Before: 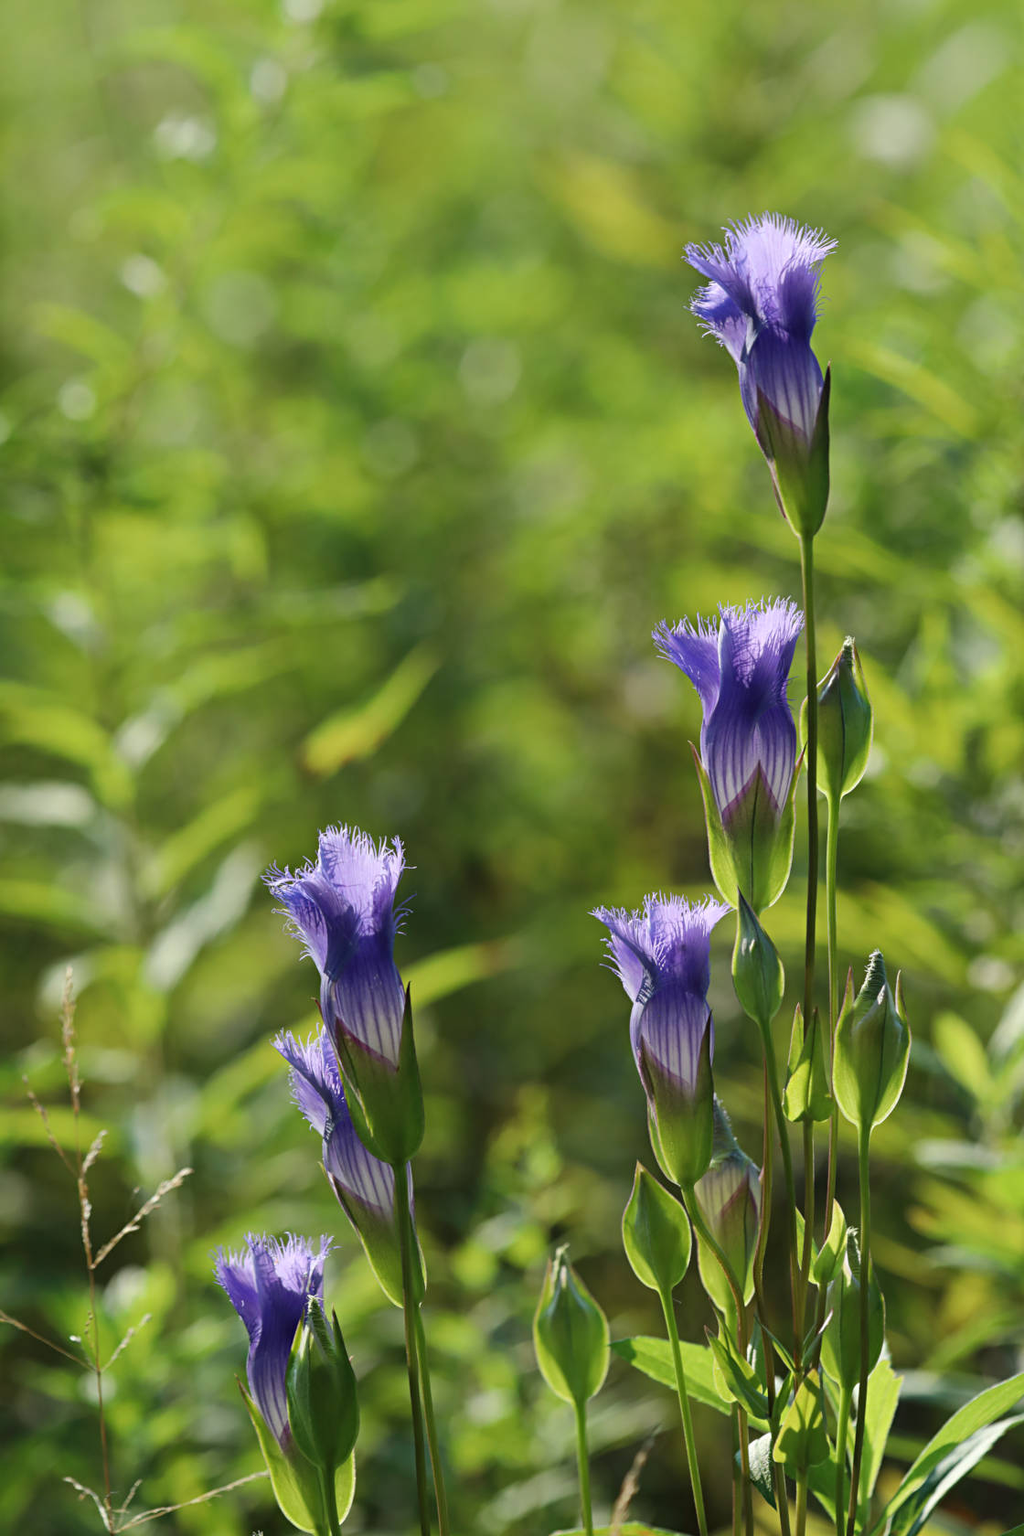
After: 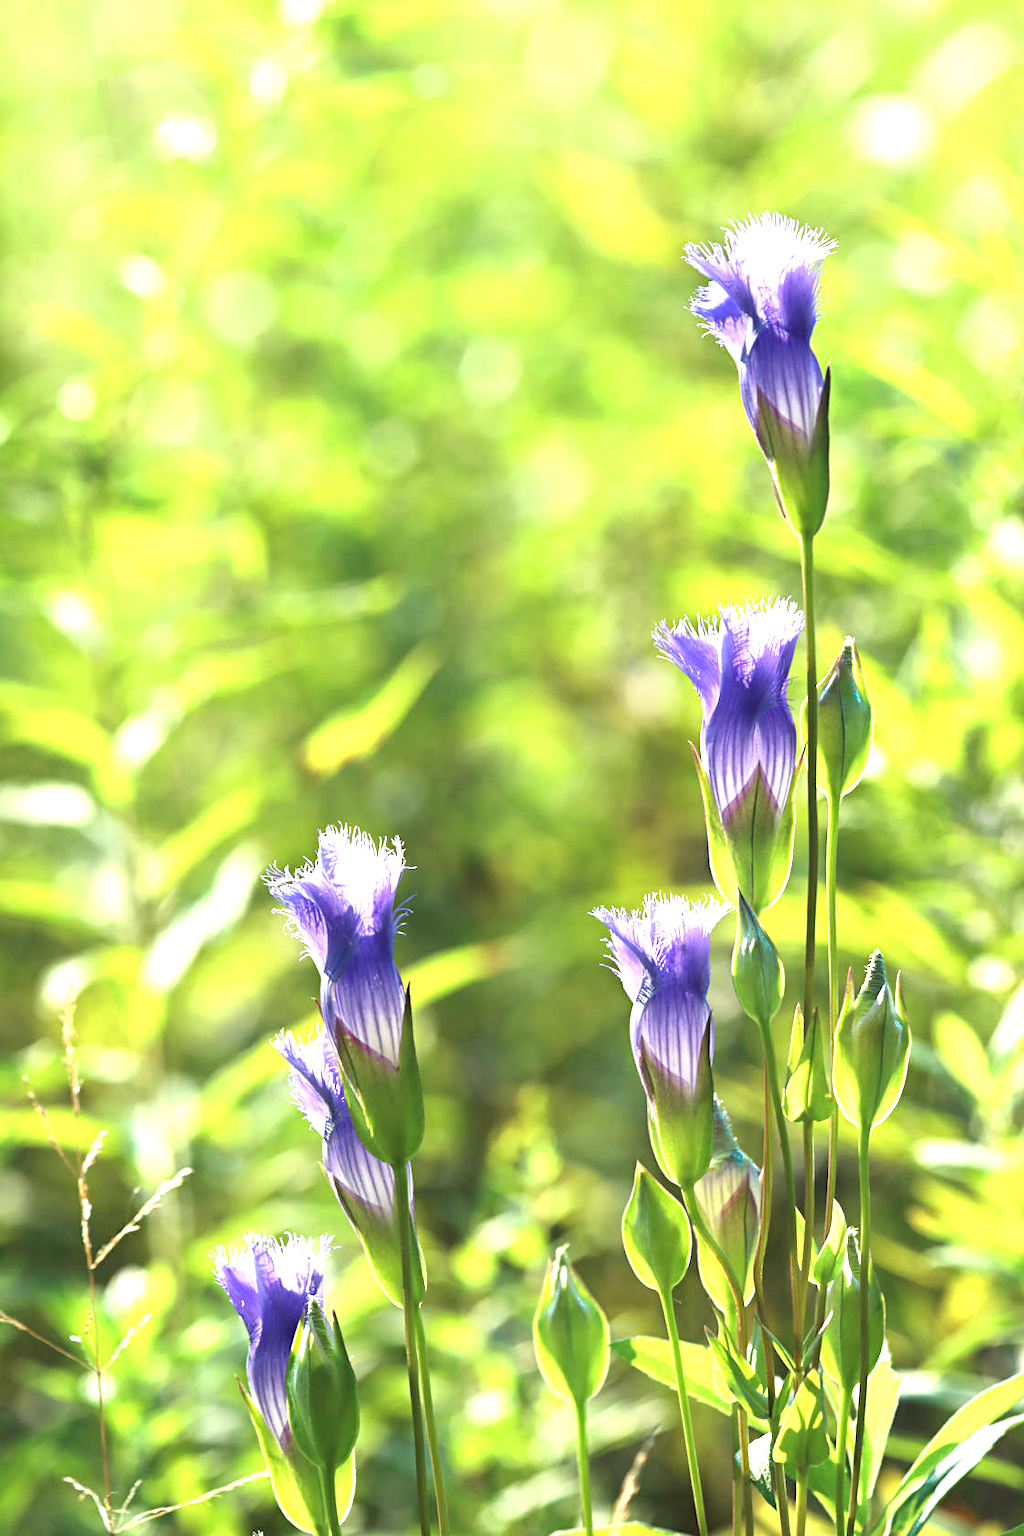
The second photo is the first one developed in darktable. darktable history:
exposure: black level correction 0, exposure 1.704 EV, compensate exposure bias true, compensate highlight preservation false
color zones: curves: ch0 [(0.25, 0.5) (0.423, 0.5) (0.443, 0.5) (0.521, 0.756) (0.568, 0.5) (0.576, 0.5) (0.75, 0.5)]; ch1 [(0.25, 0.5) (0.423, 0.5) (0.443, 0.5) (0.539, 0.873) (0.624, 0.565) (0.631, 0.5) (0.75, 0.5)], mix 38.65%
